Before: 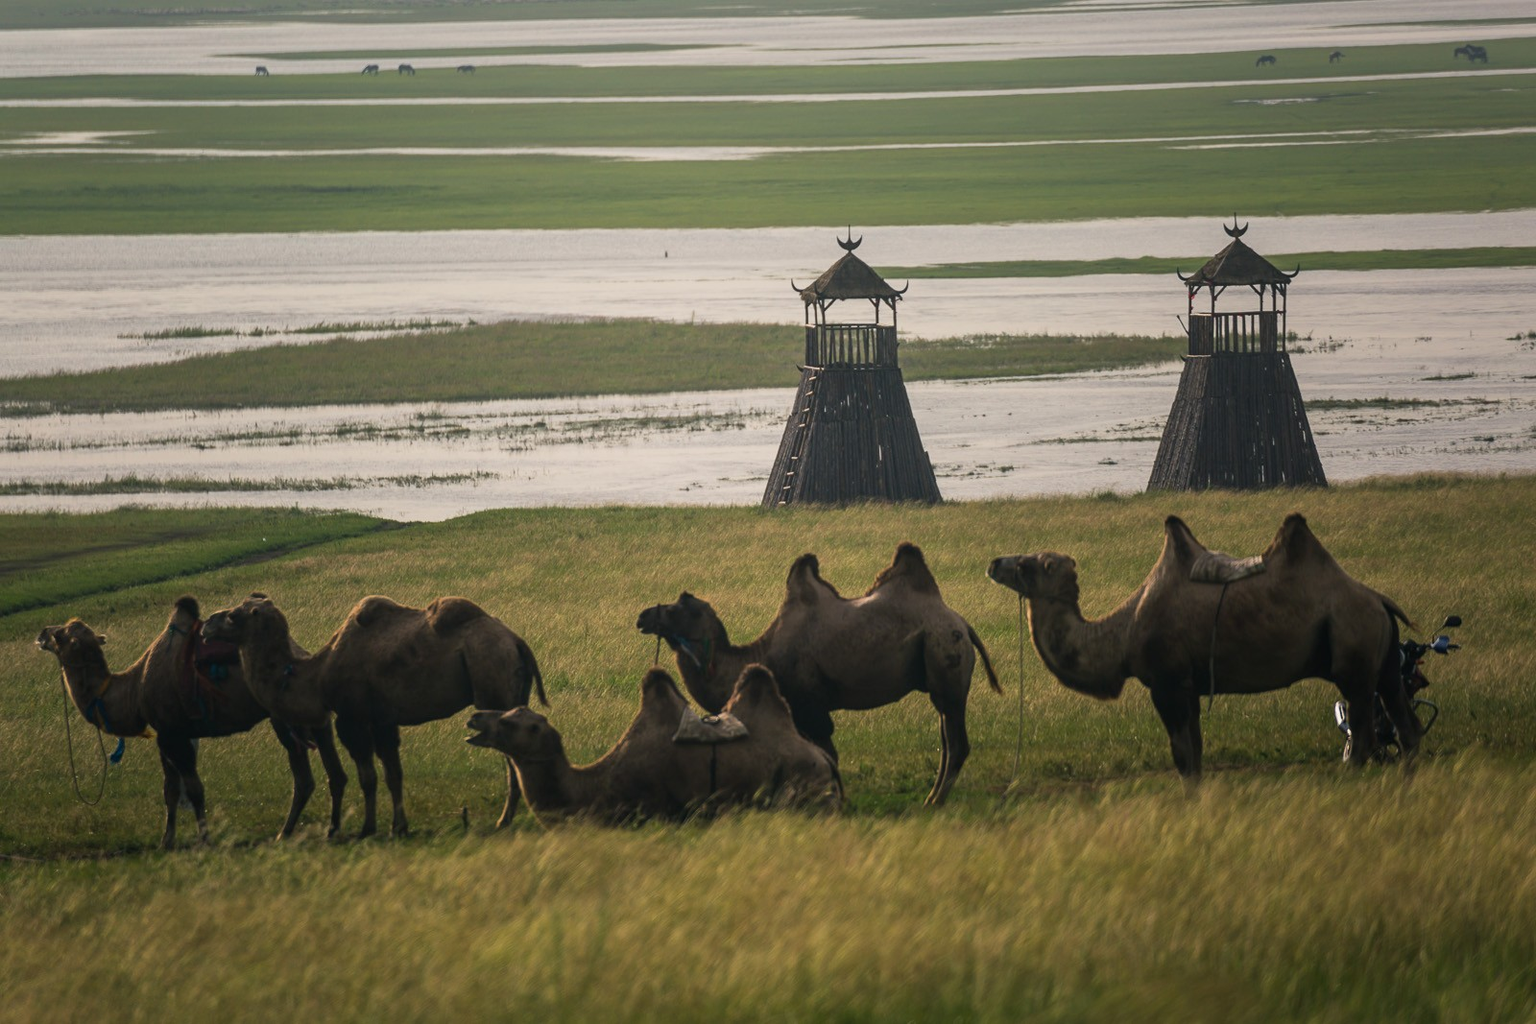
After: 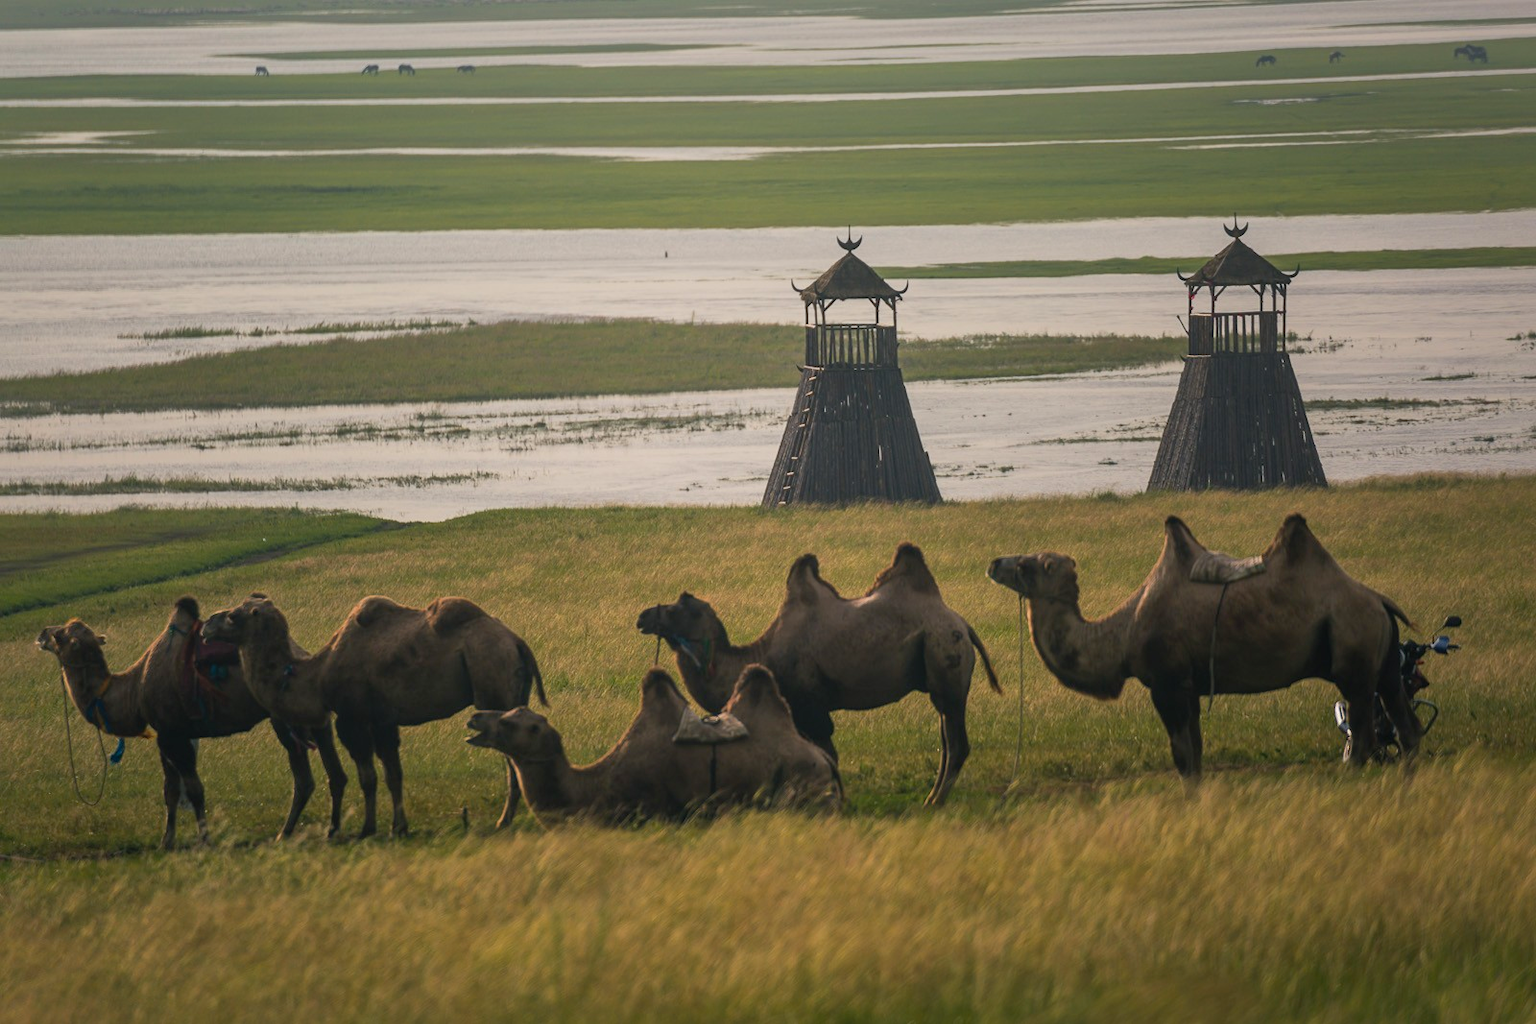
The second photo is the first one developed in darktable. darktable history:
shadows and highlights: on, module defaults
color zones: curves: ch1 [(0.239, 0.552) (0.75, 0.5)]; ch2 [(0.25, 0.462) (0.749, 0.457)]
